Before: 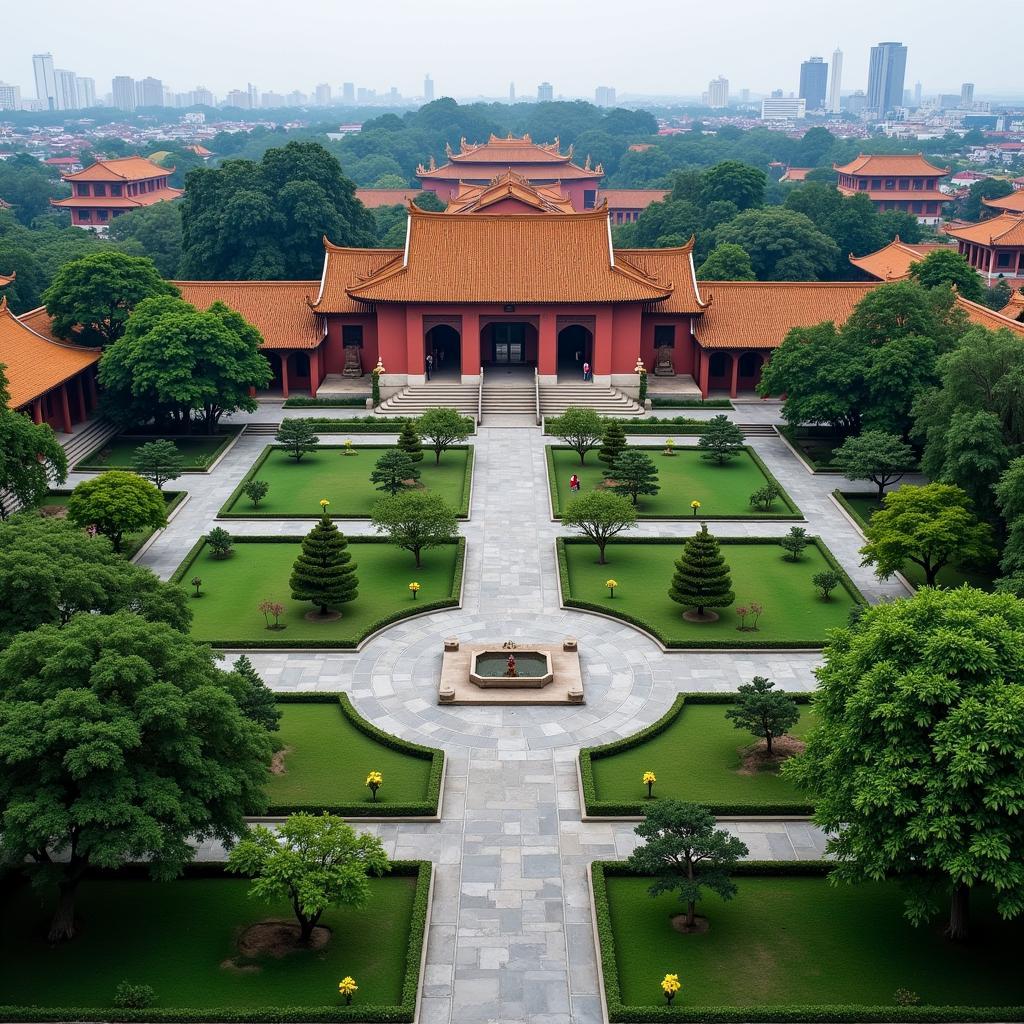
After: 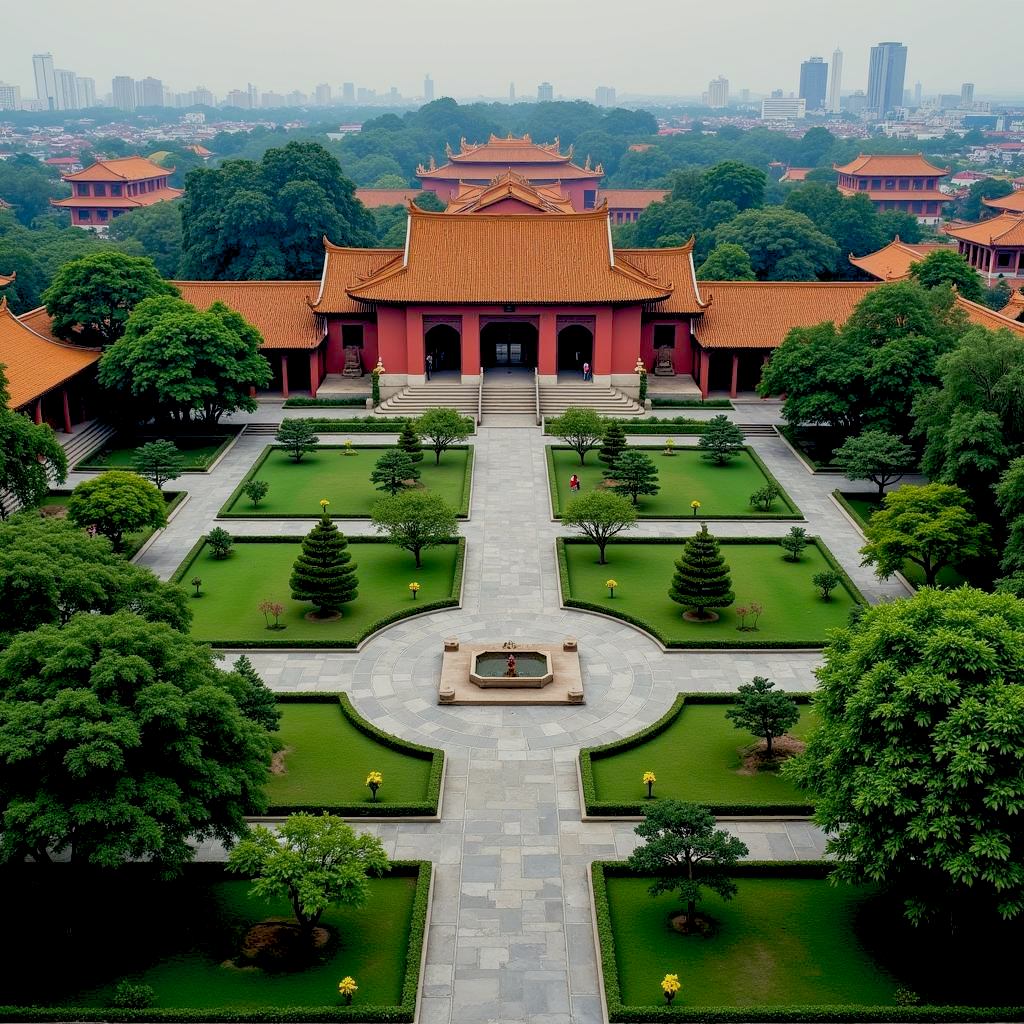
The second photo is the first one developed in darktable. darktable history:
color balance rgb: highlights gain › luminance 5.701%, highlights gain › chroma 2.567%, highlights gain › hue 88.08°, global offset › luminance -1.441%, perceptual saturation grading › global saturation 0.391%, contrast -19.393%
